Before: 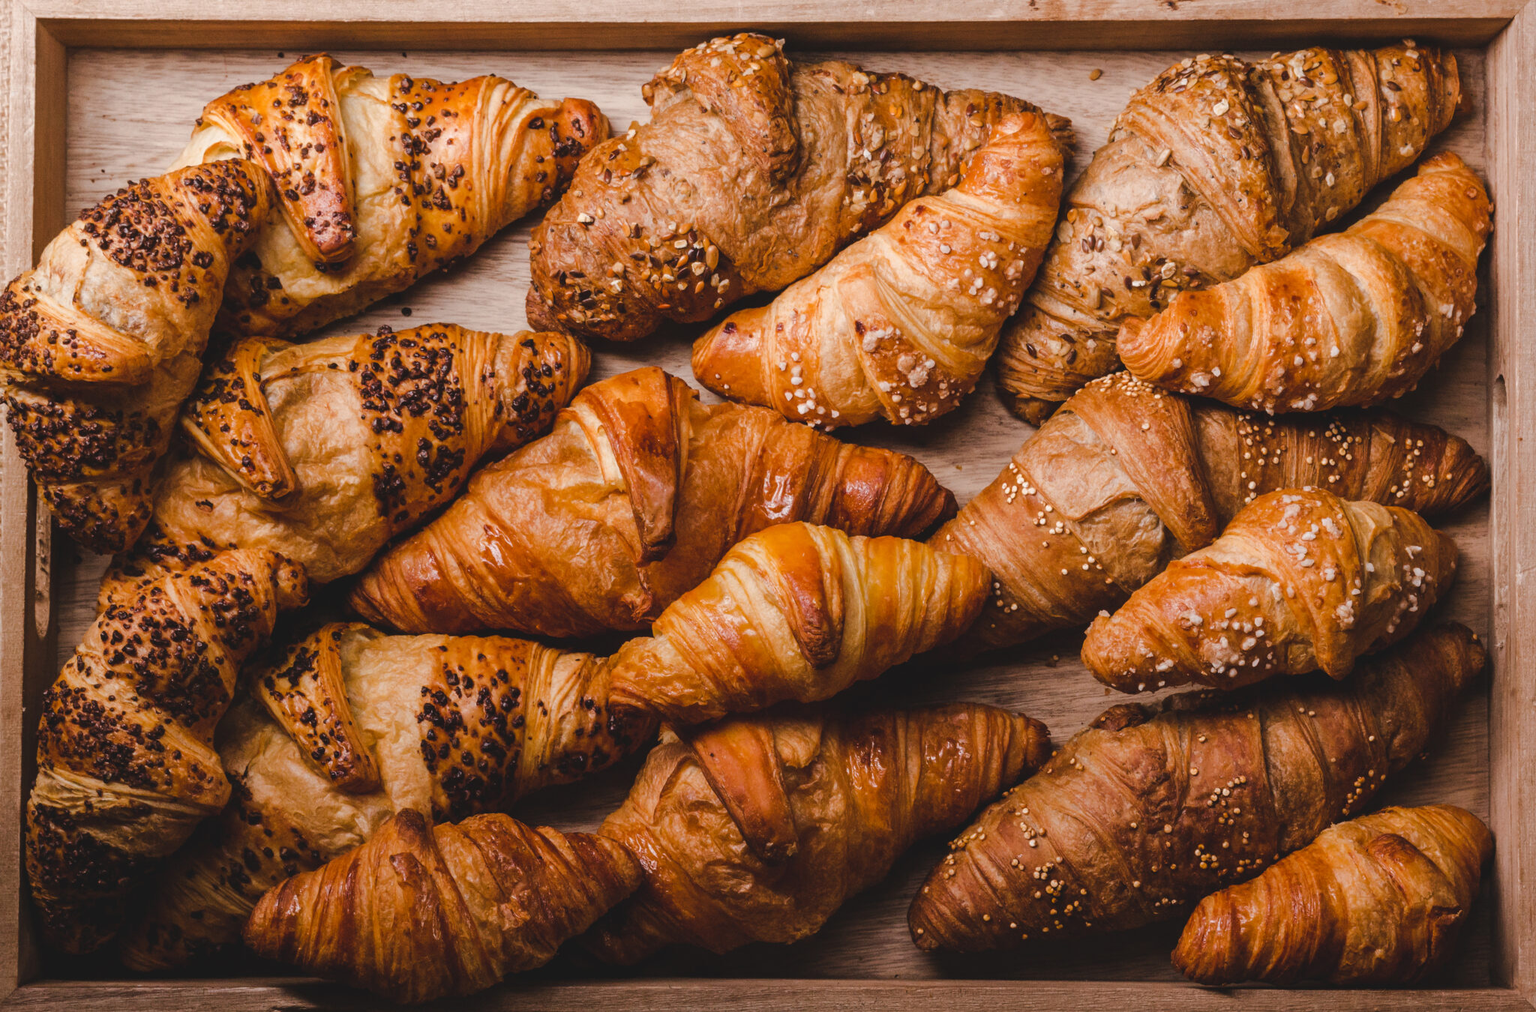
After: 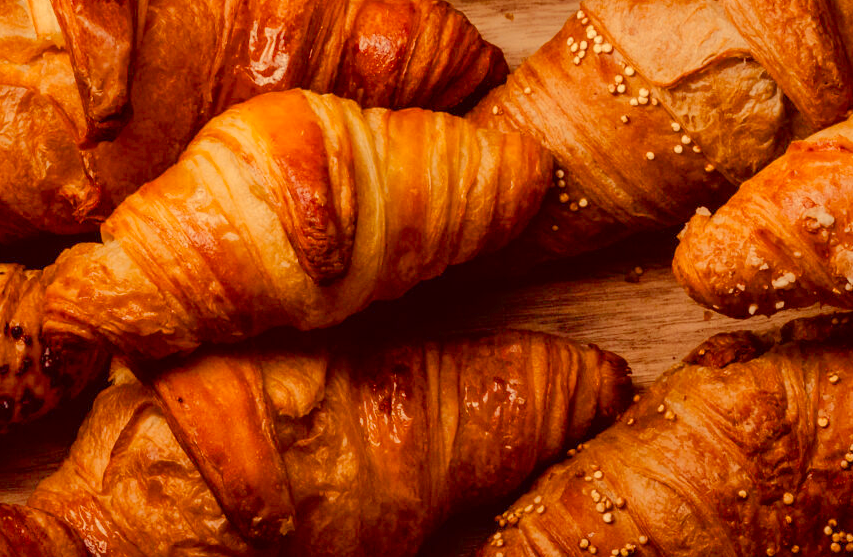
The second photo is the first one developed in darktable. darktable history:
color correction: highlights a* 9.67, highlights b* 39.03, shadows a* 14.1, shadows b* 3.28
shadows and highlights: on, module defaults
crop: left 37.594%, top 45.026%, right 20.732%, bottom 13.673%
color balance rgb: global offset › luminance -0.893%, perceptual saturation grading › global saturation 0.139%, perceptual saturation grading › highlights -18.242%, perceptual saturation grading › mid-tones 6.661%, perceptual saturation grading › shadows 27.319%, perceptual brilliance grading › mid-tones 10.255%, perceptual brilliance grading › shadows 14.2%, global vibrance 10.314%, saturation formula JzAzBz (2021)
